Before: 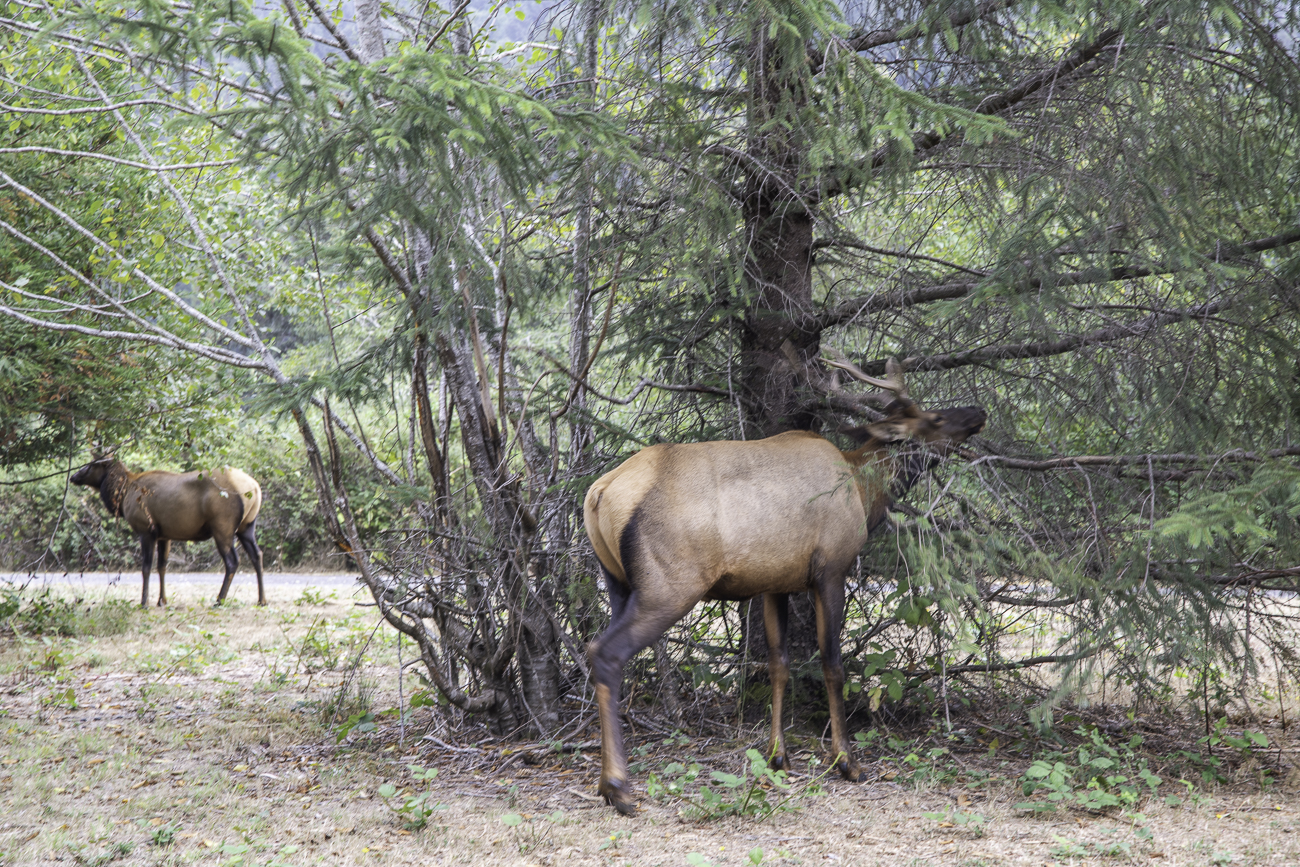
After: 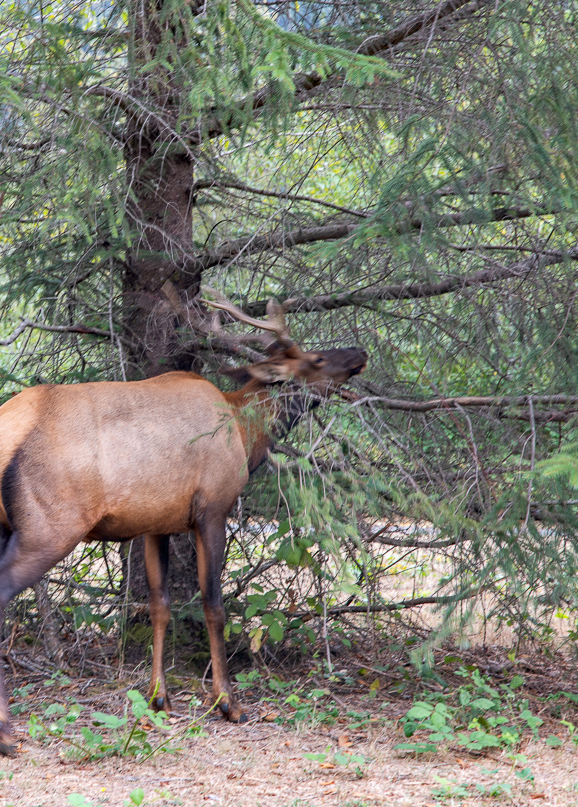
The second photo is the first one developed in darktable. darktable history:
crop: left 47.627%, top 6.825%, right 7.899%
haze removal: strength 0.285, distance 0.257, compatibility mode true, adaptive false
